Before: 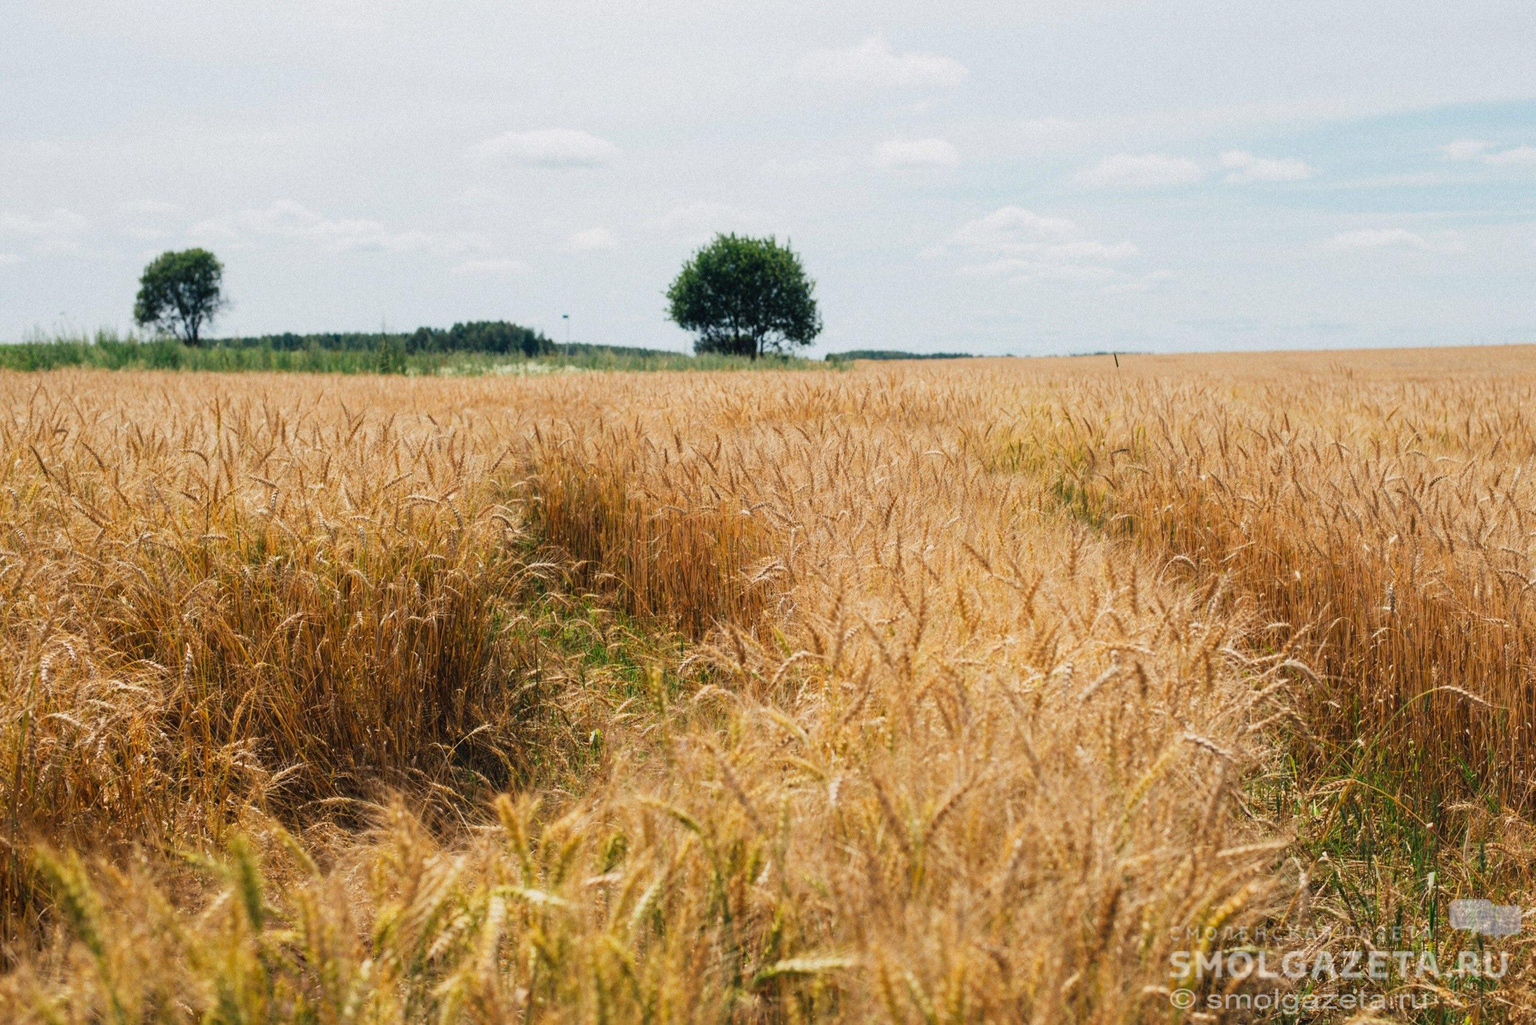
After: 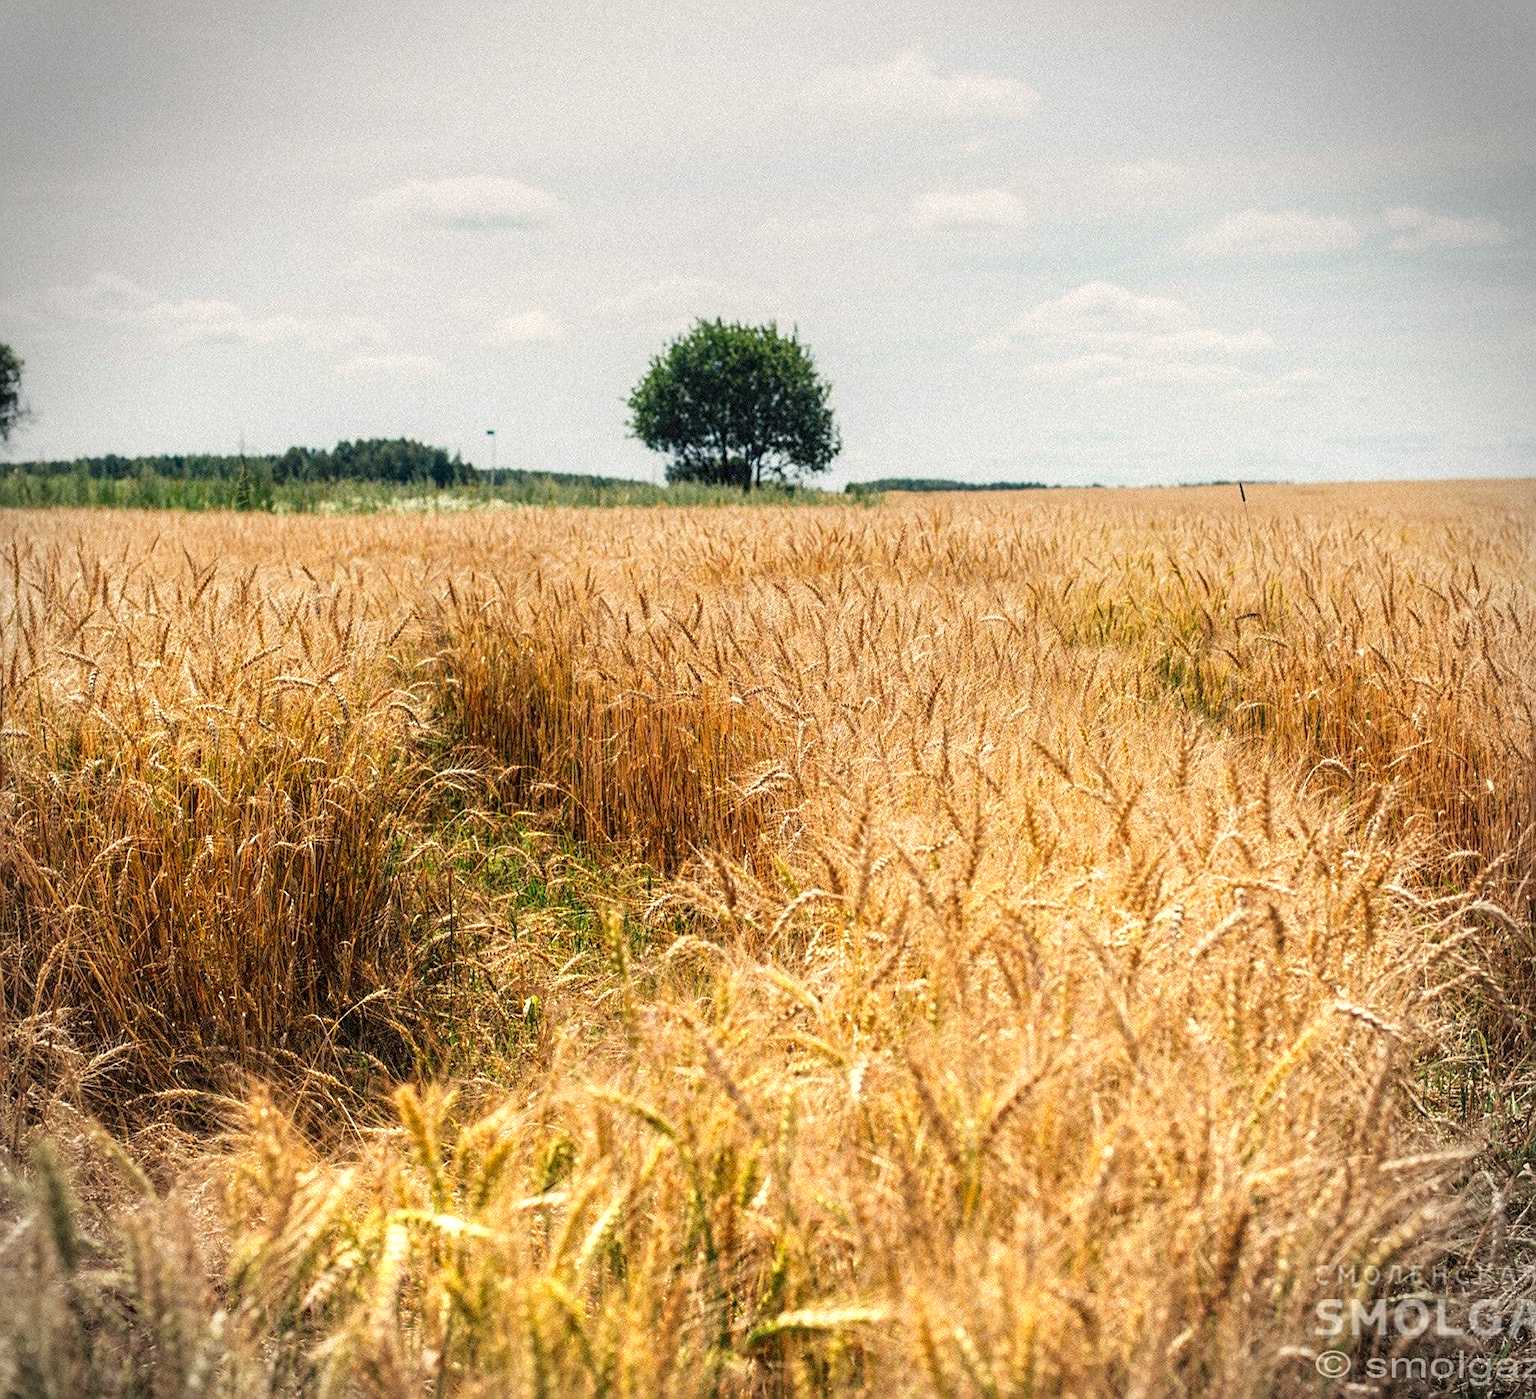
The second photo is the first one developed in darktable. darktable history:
vignetting: dithering 8-bit output, unbound false
crop: left 13.443%, right 13.31%
exposure: exposure 0.6 EV, compensate highlight preservation false
sharpen: on, module defaults
graduated density: on, module defaults
local contrast: detail 130%
color calibration: x 0.334, y 0.349, temperature 5426 K
